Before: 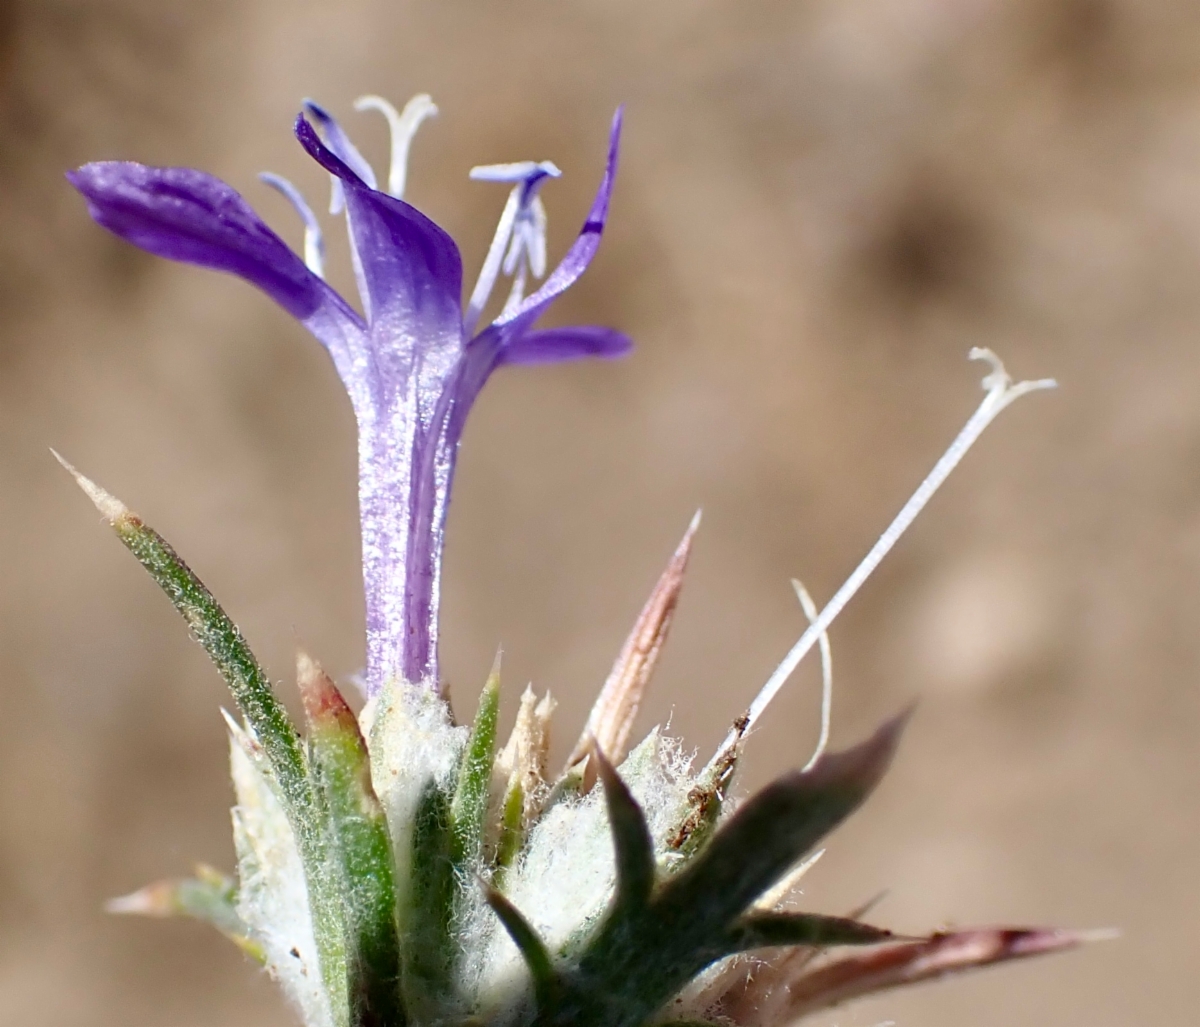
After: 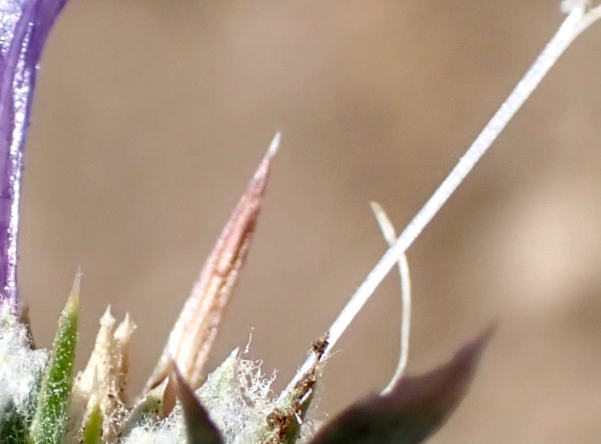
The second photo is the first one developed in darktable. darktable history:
crop: left 35.085%, top 36.769%, right 14.807%, bottom 19.934%
color zones: curves: ch1 [(0, 0.513) (0.143, 0.524) (0.286, 0.511) (0.429, 0.506) (0.571, 0.503) (0.714, 0.503) (0.857, 0.508) (1, 0.513)]
local contrast: on, module defaults
